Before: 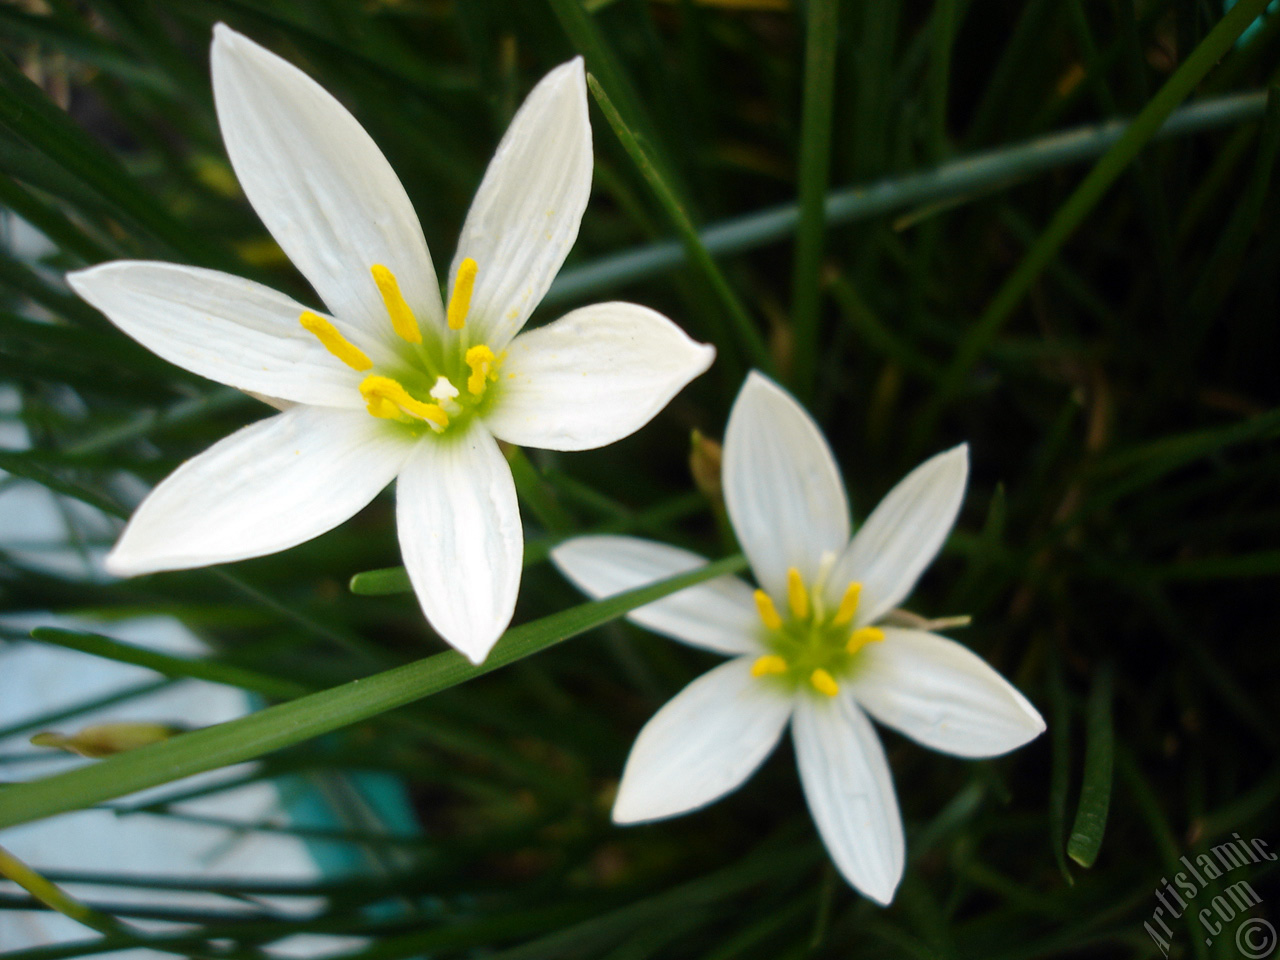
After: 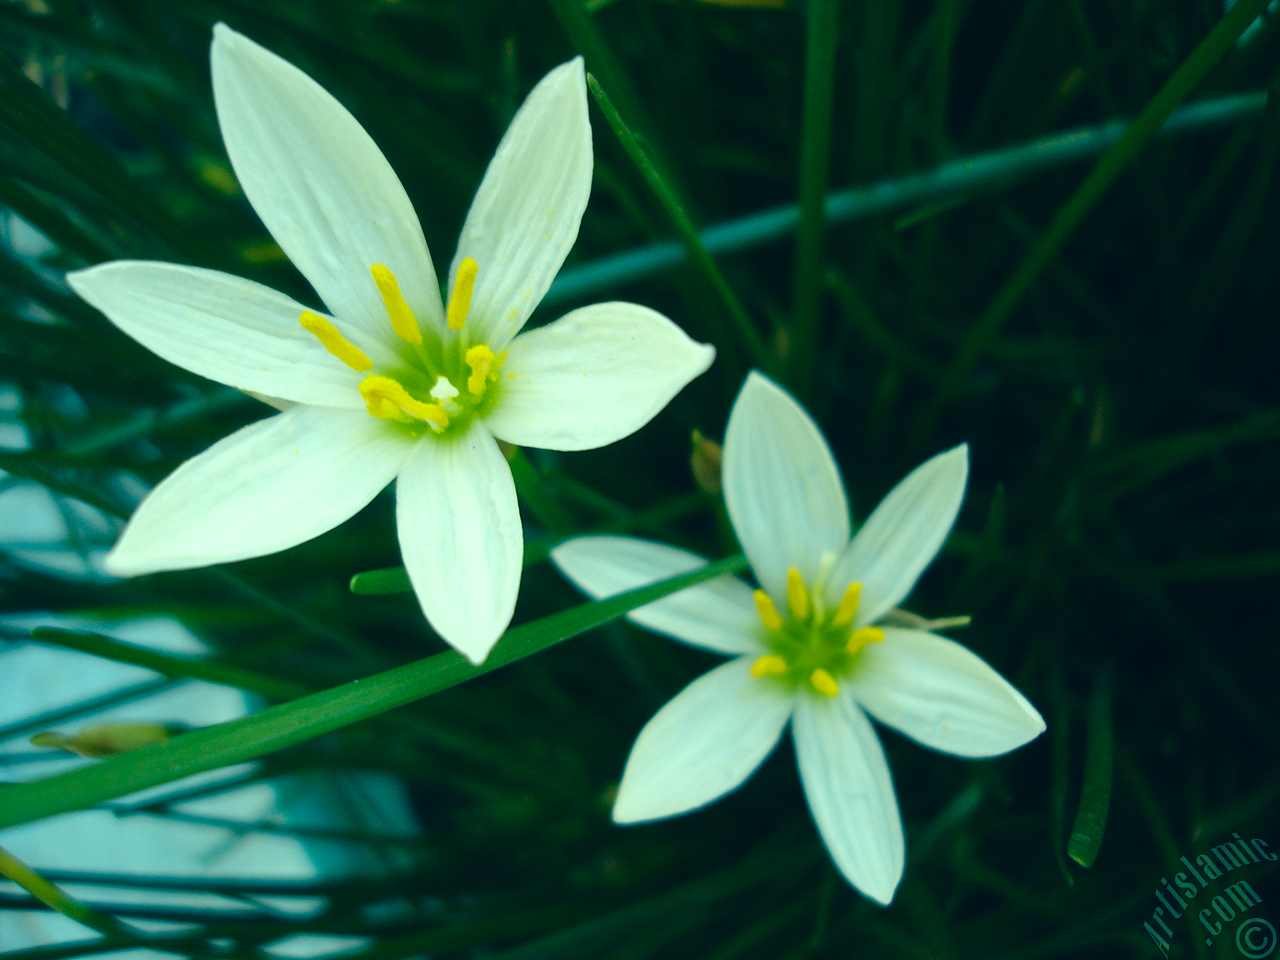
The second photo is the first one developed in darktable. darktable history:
color correction: highlights a* -20.01, highlights b* 9.79, shadows a* -19.99, shadows b* -11.01
color balance rgb: shadows lift › chroma 2.061%, shadows lift › hue 216.62°, perceptual saturation grading › global saturation 0.849%, global vibrance 9.767%
